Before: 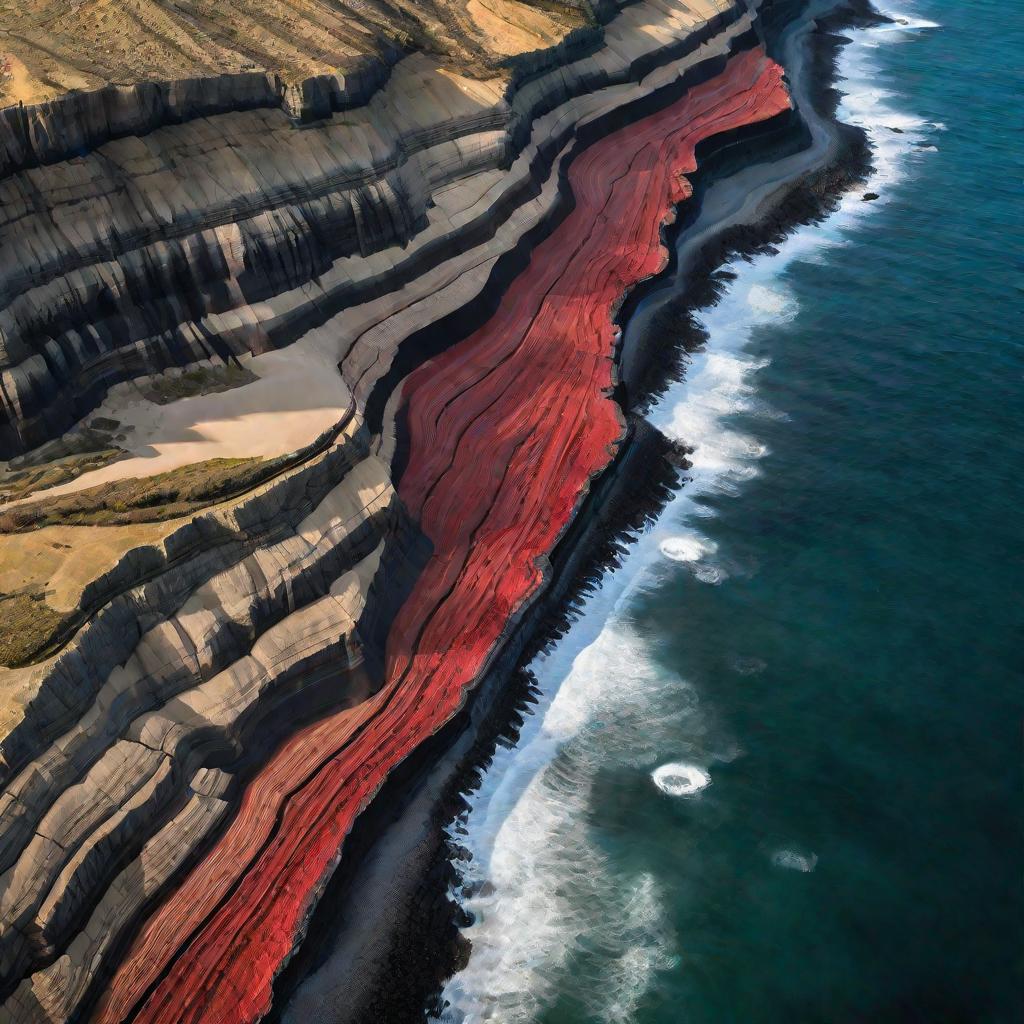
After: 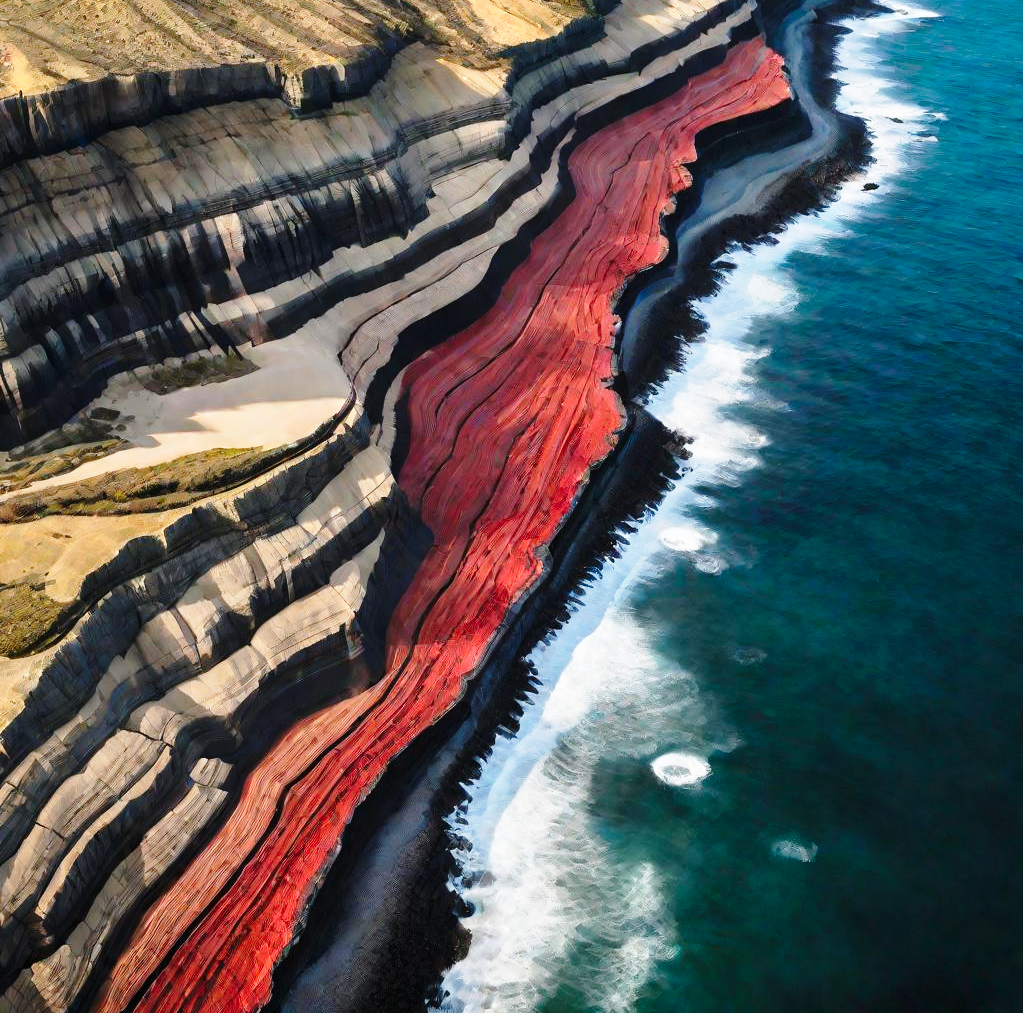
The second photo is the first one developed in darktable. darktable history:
base curve: curves: ch0 [(0, 0) (0.028, 0.03) (0.121, 0.232) (0.46, 0.748) (0.859, 0.968) (1, 1)], preserve colors none
crop: top 1.049%, right 0.001%
